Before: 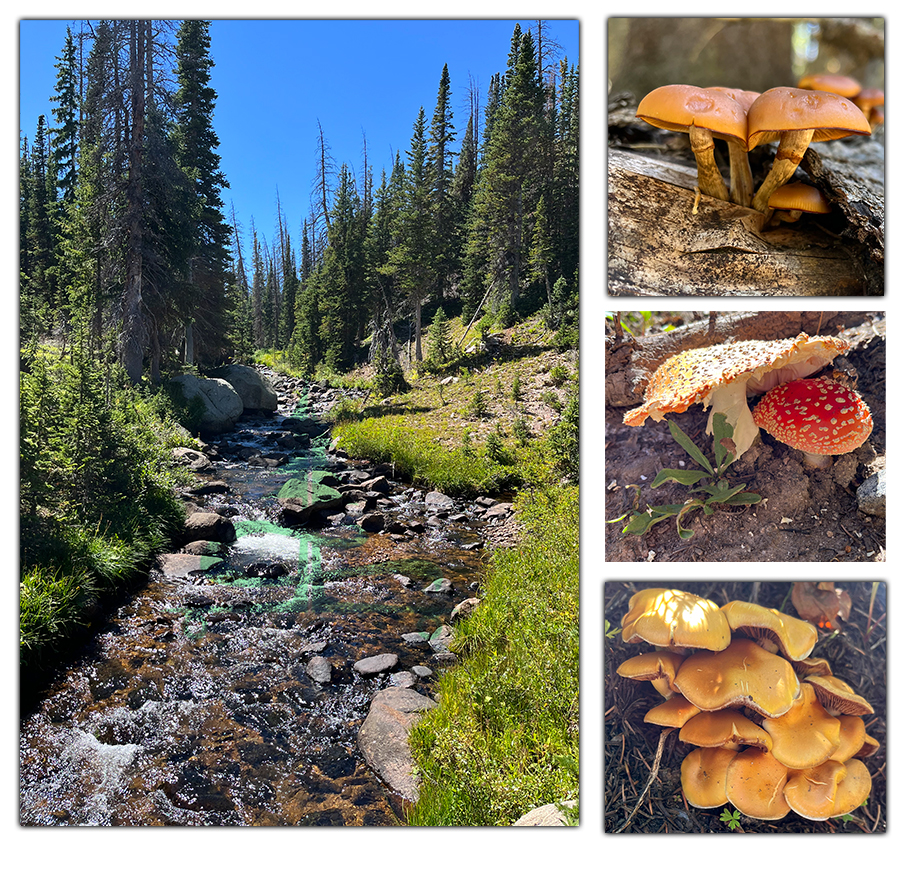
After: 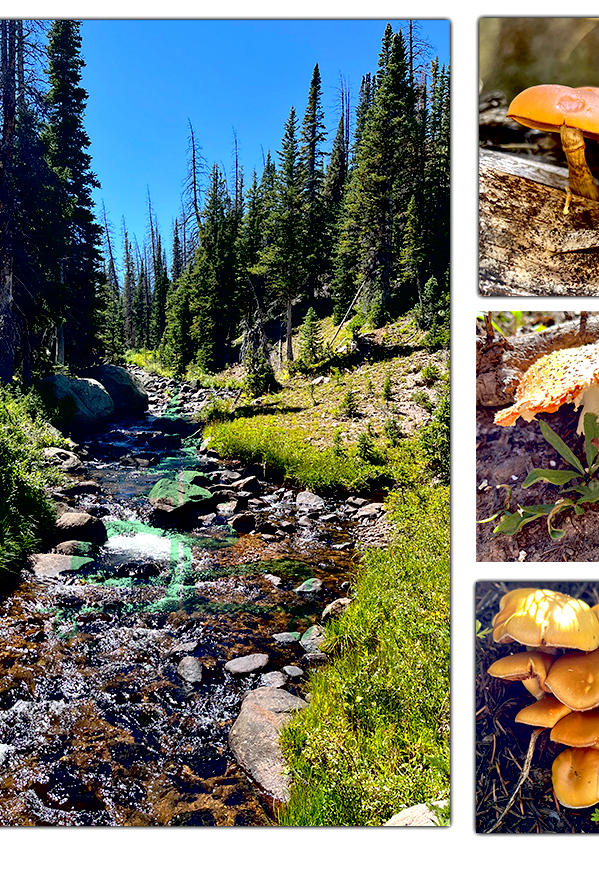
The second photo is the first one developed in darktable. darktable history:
crop and rotate: left 14.349%, right 18.988%
local contrast: mode bilateral grid, contrast 21, coarseness 50, detail 119%, midtone range 0.2
haze removal: adaptive false
exposure: black level correction 0.031, exposure 0.317 EV, compensate exposure bias true, compensate highlight preservation false
